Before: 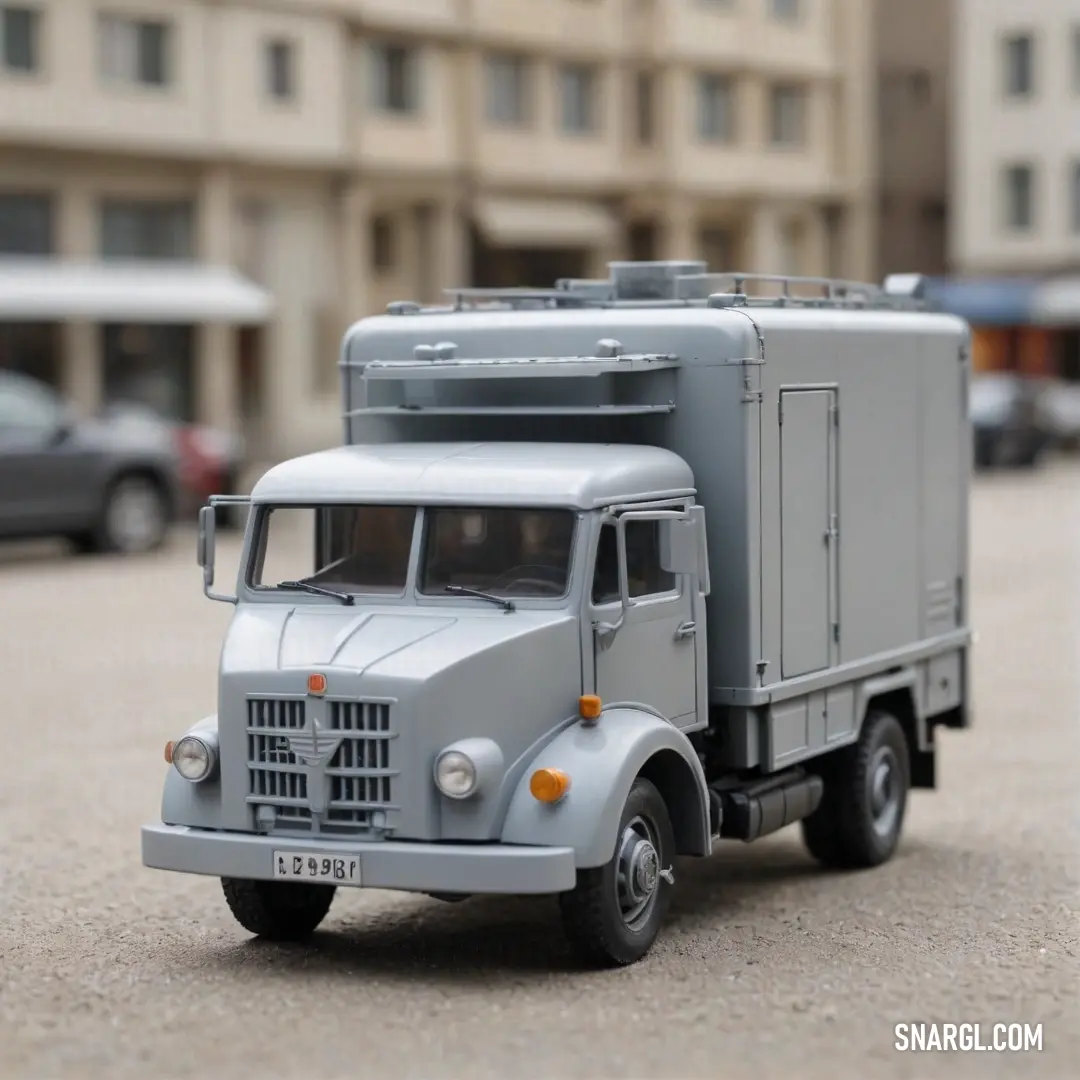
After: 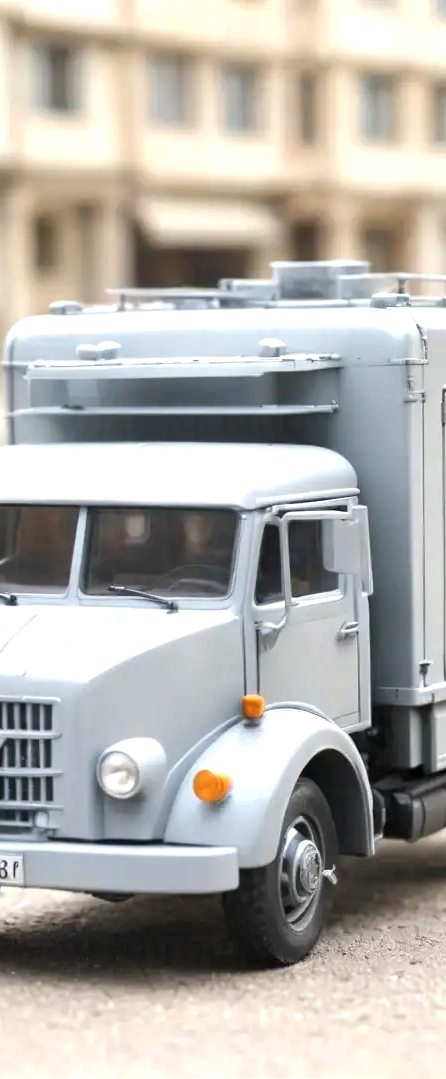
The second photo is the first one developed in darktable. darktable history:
exposure: black level correction 0, exposure 1.199 EV, compensate exposure bias true, compensate highlight preservation false
crop: left 31.204%, right 27.407%
